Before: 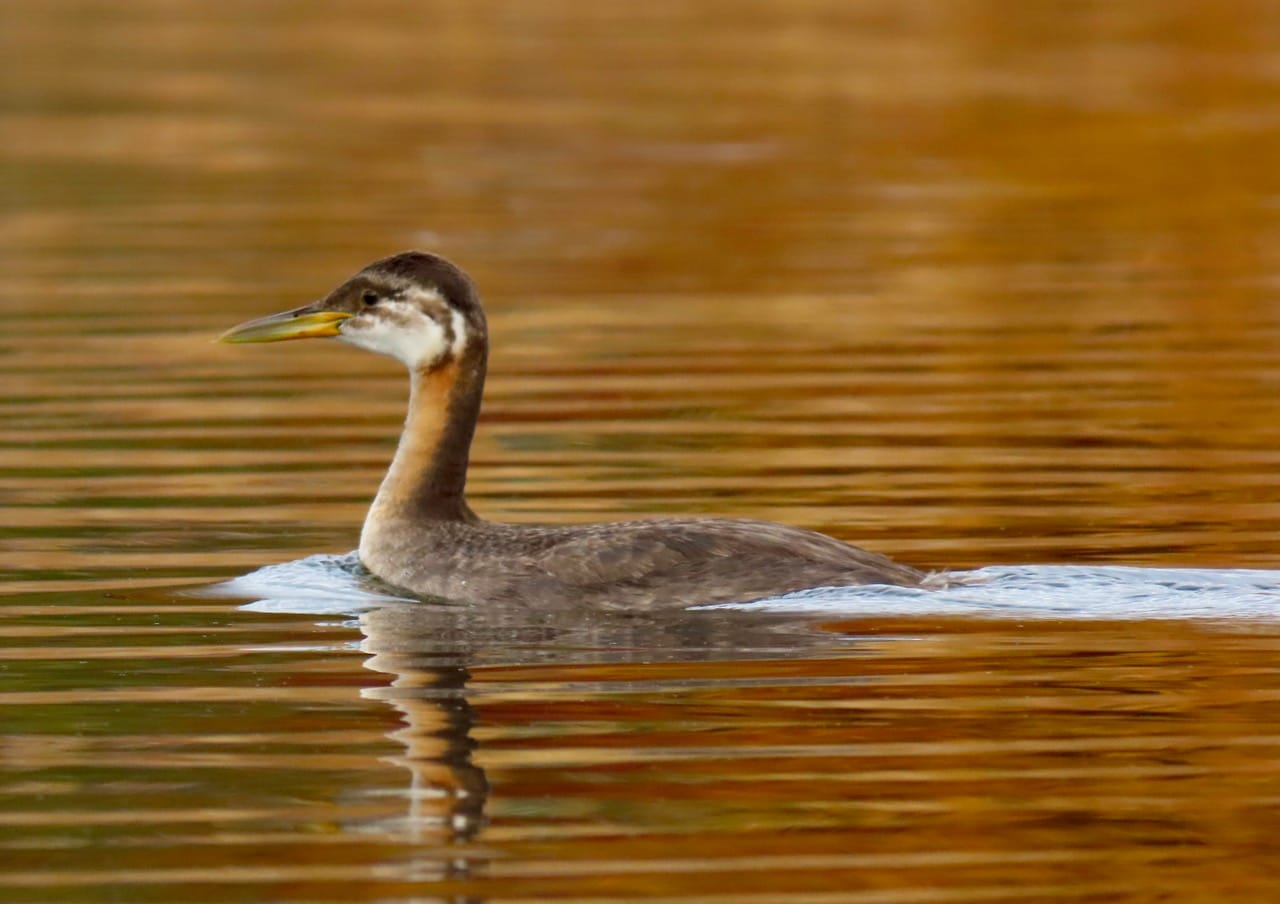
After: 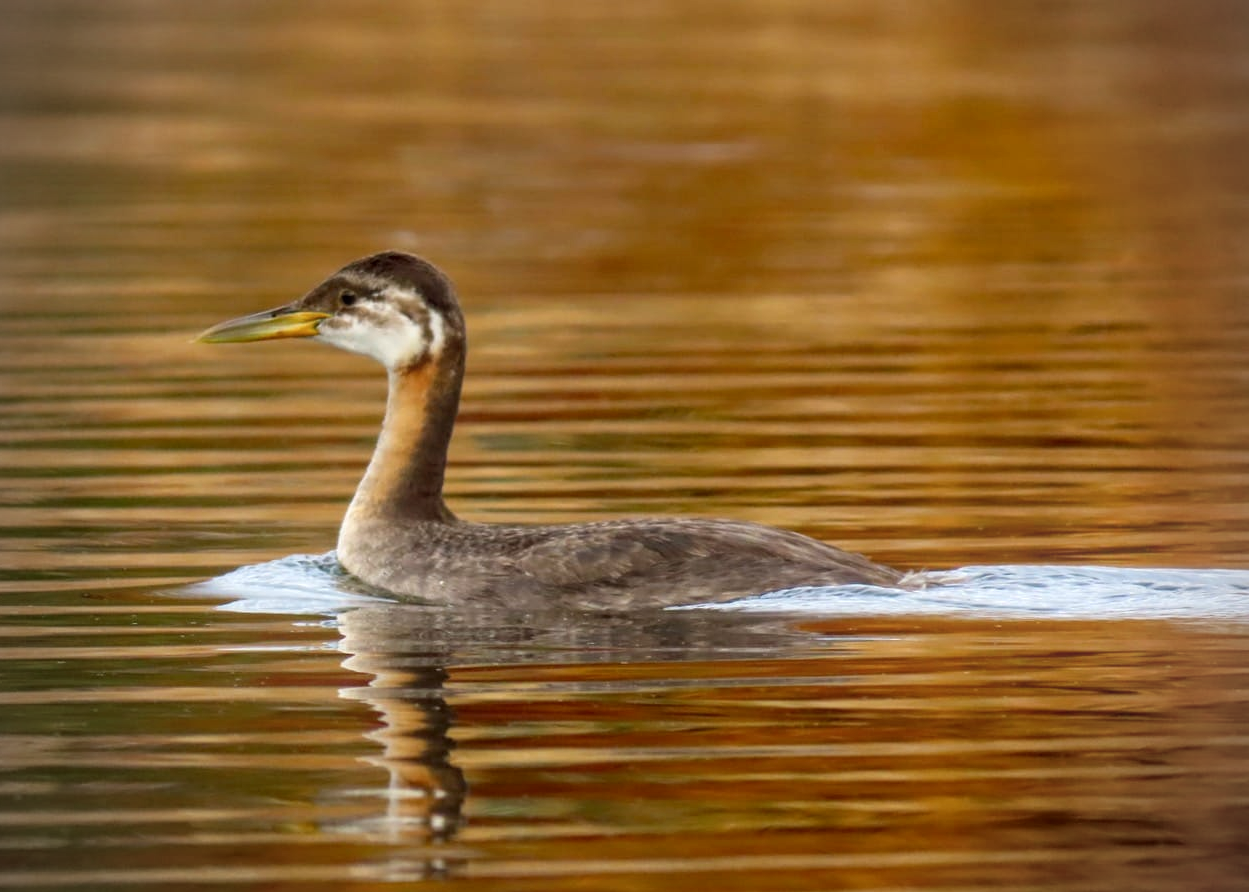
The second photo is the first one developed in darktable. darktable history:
crop and rotate: left 1.774%, right 0.633%, bottom 1.28%
bloom: on, module defaults
local contrast: detail 130%
vignetting: on, module defaults
